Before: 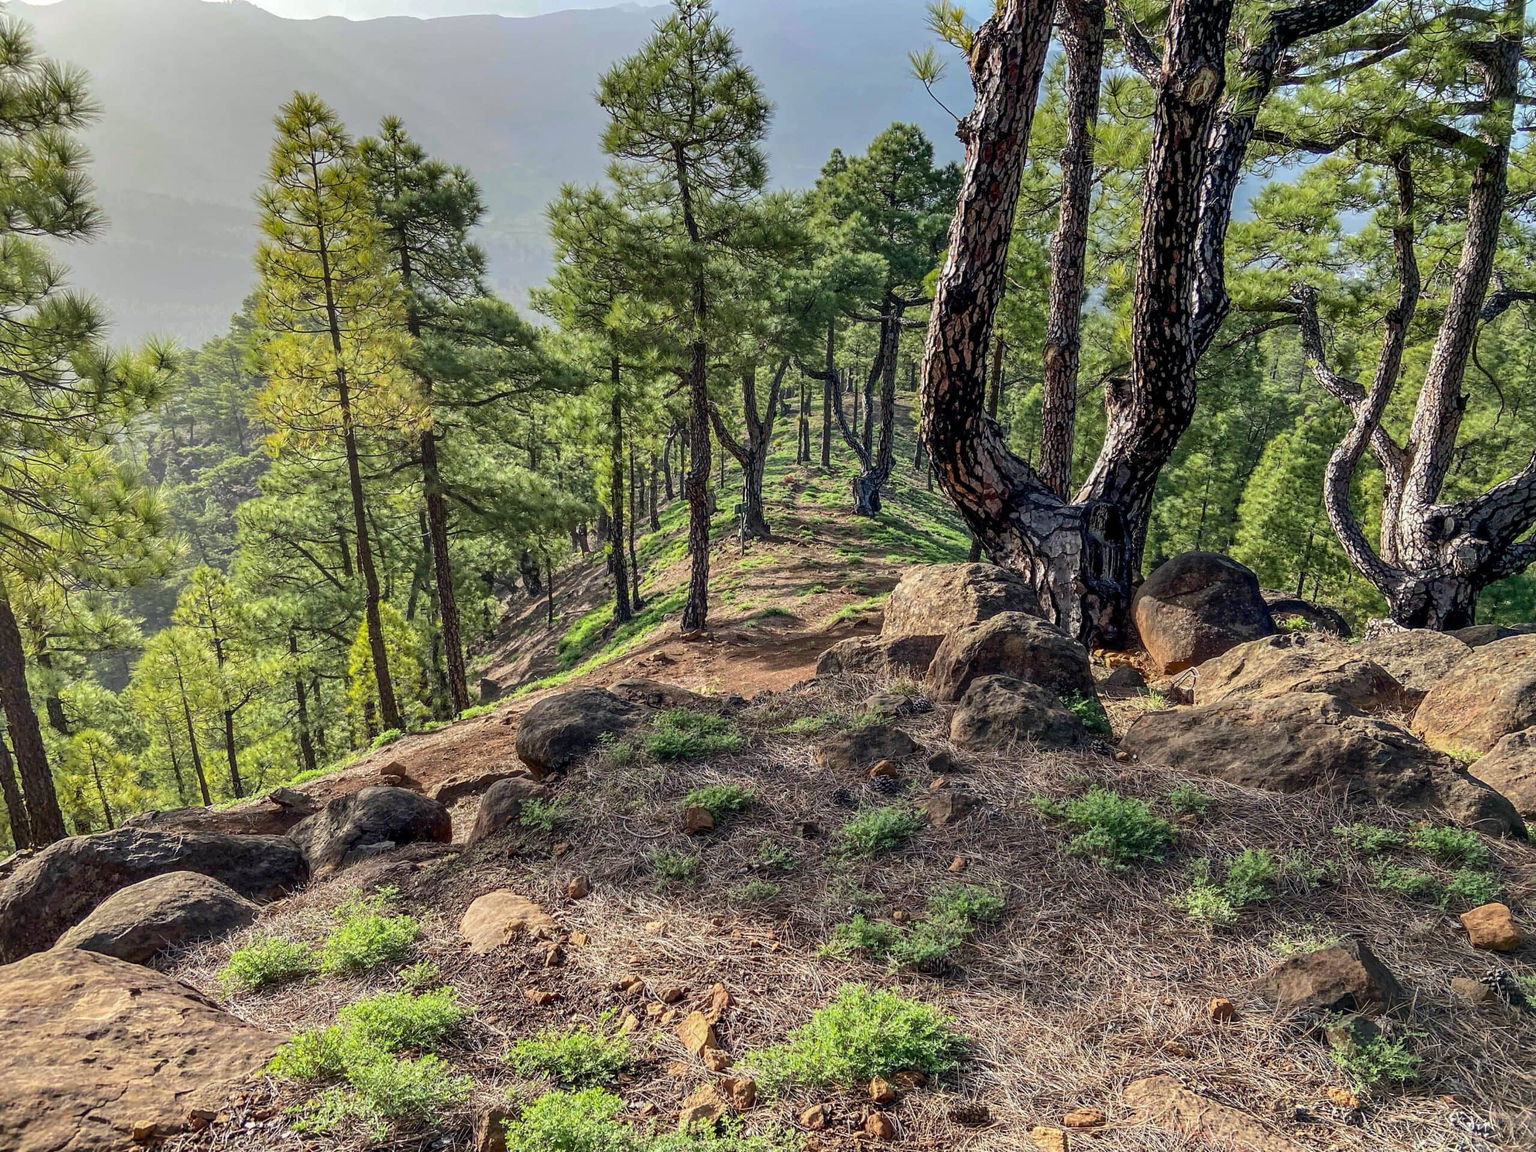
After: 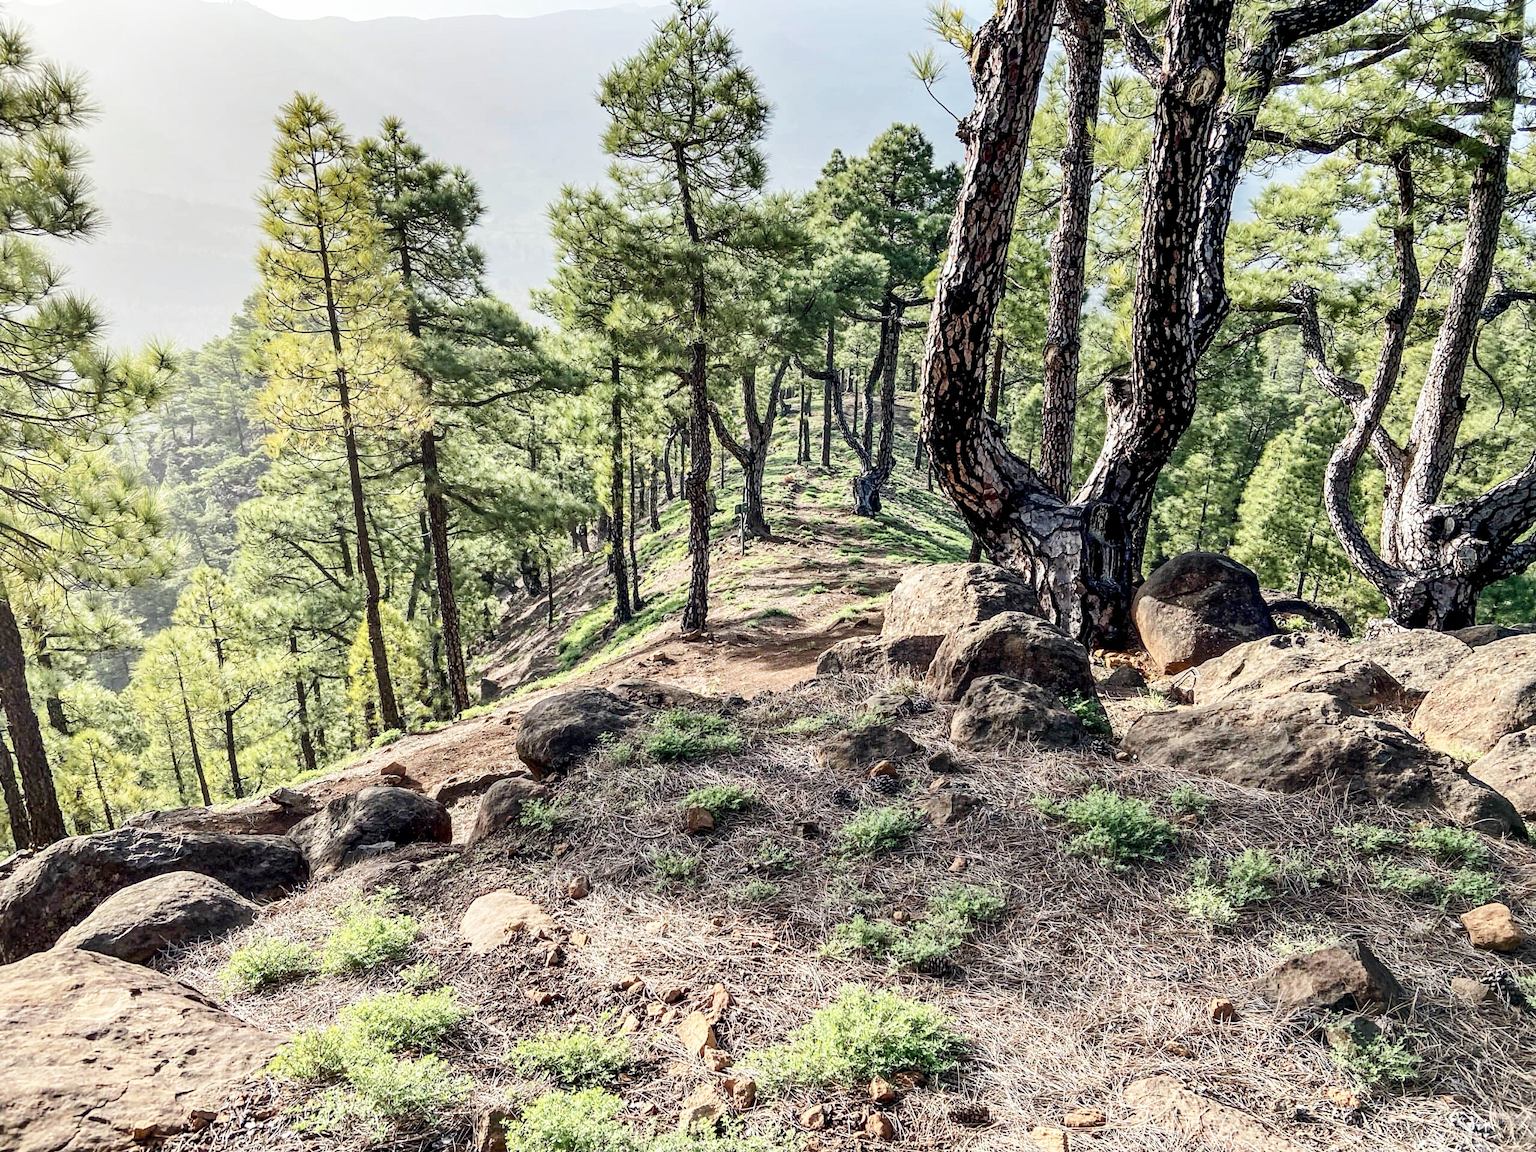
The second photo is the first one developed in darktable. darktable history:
base curve: curves: ch0 [(0, 0) (0.005, 0.002) (0.15, 0.3) (0.4, 0.7) (0.75, 0.95) (1, 1)], preserve colors none
contrast brightness saturation: contrast 0.1, saturation -0.3
